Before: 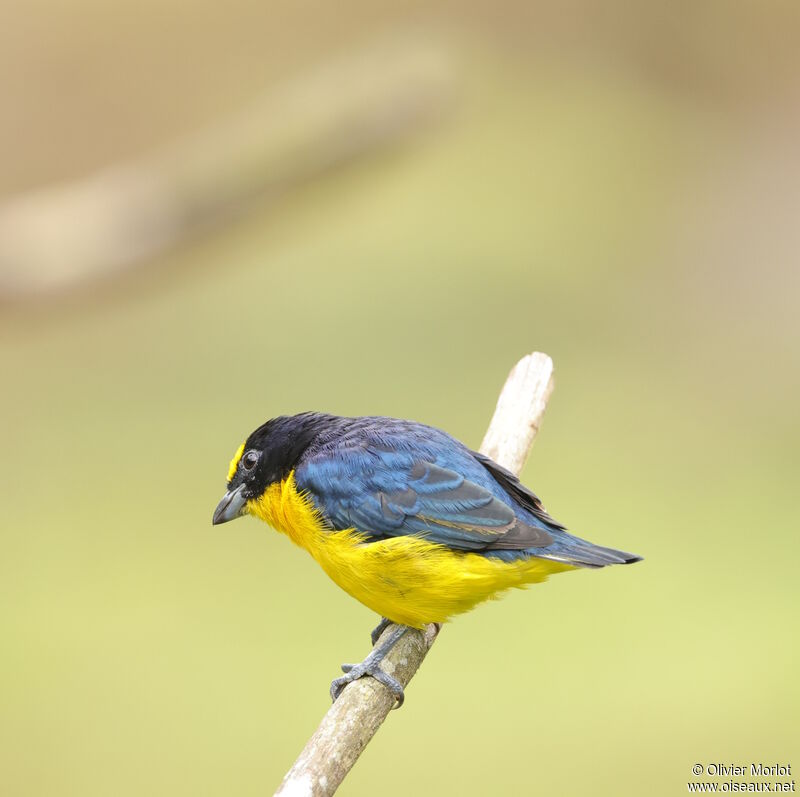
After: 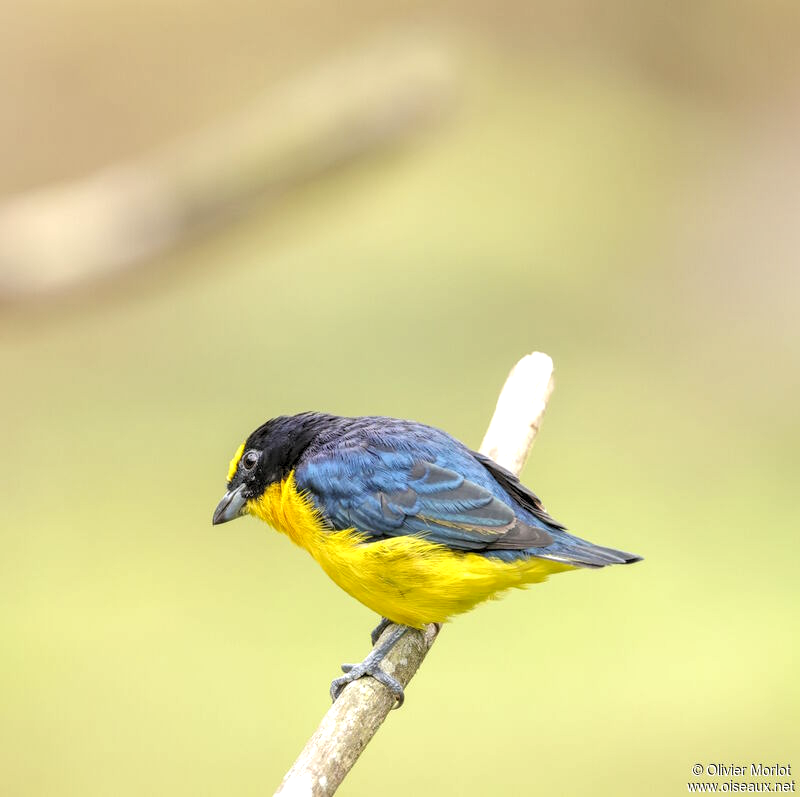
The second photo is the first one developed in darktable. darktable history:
local contrast: on, module defaults
rgb levels: levels [[0.01, 0.419, 0.839], [0, 0.5, 1], [0, 0.5, 1]]
